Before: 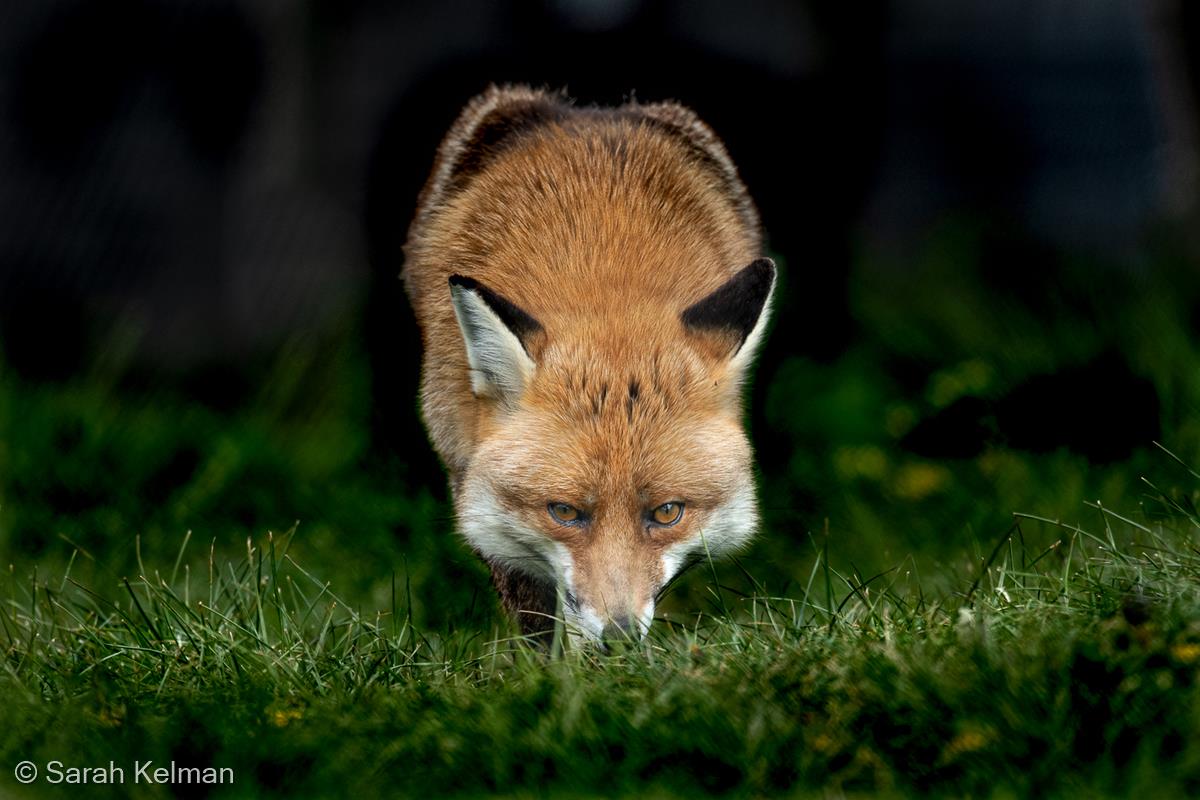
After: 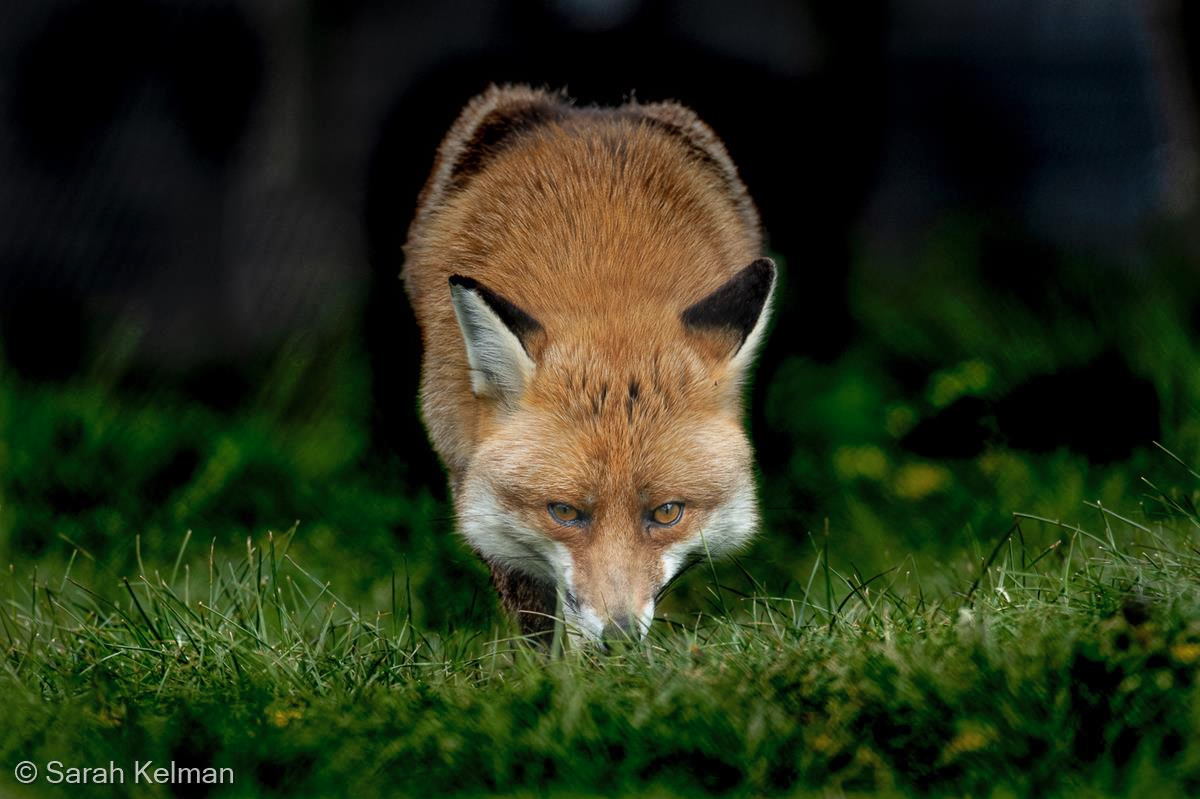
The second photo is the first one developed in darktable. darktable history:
graduated density: on, module defaults
shadows and highlights: shadows 43.06, highlights 6.94
crop: bottom 0.071%
